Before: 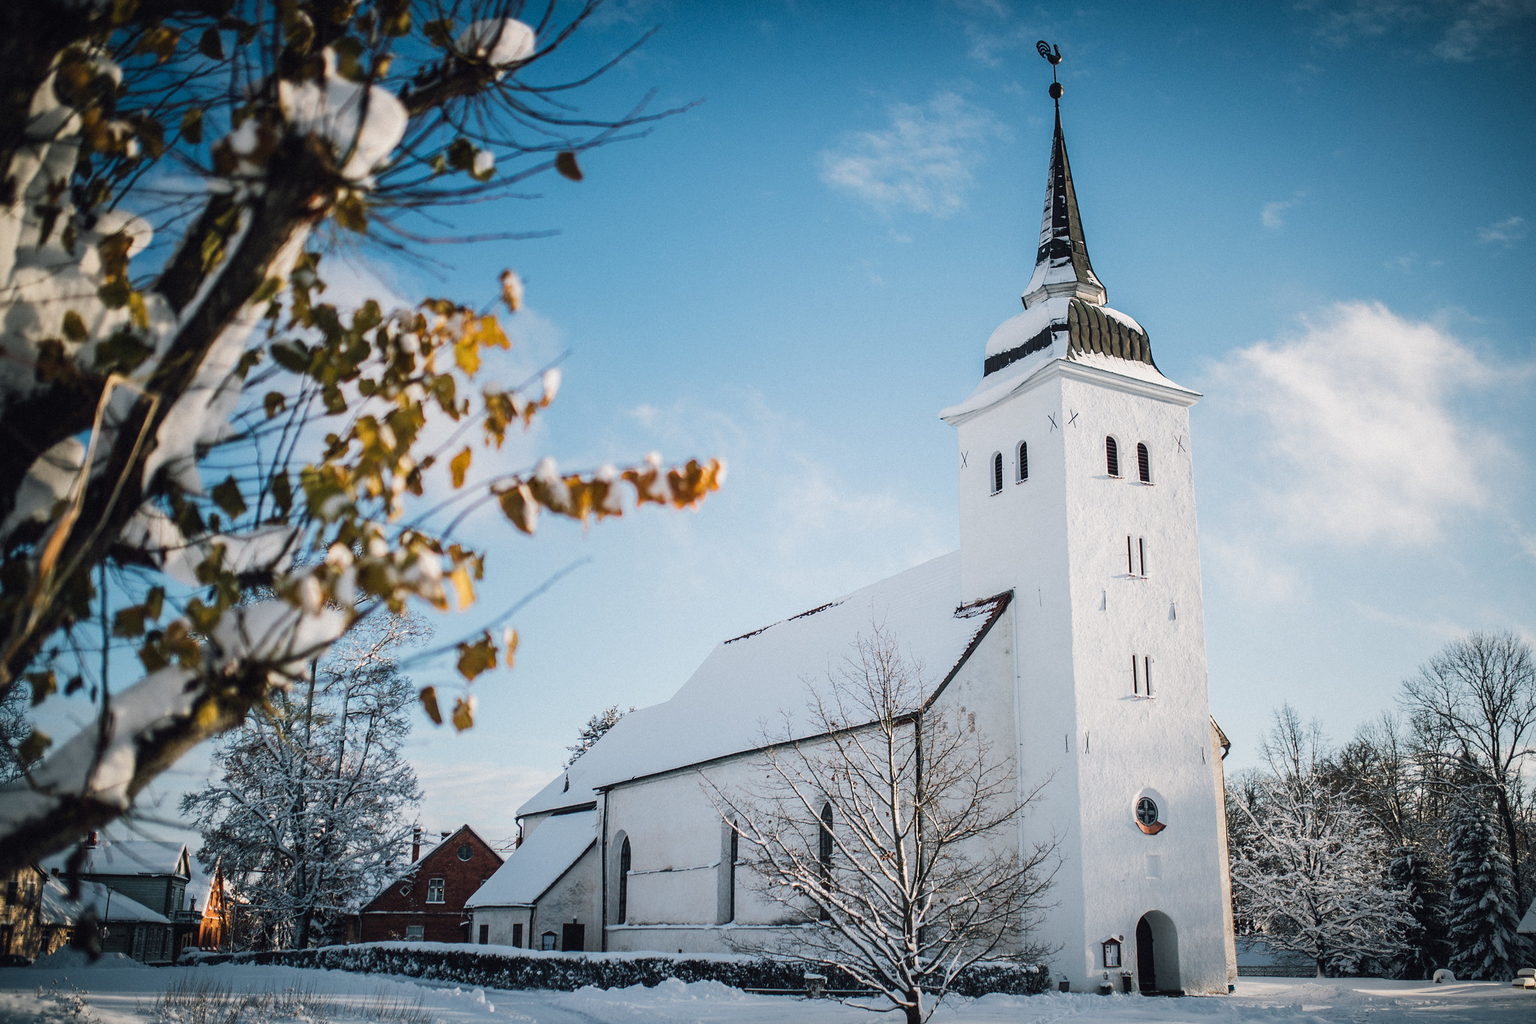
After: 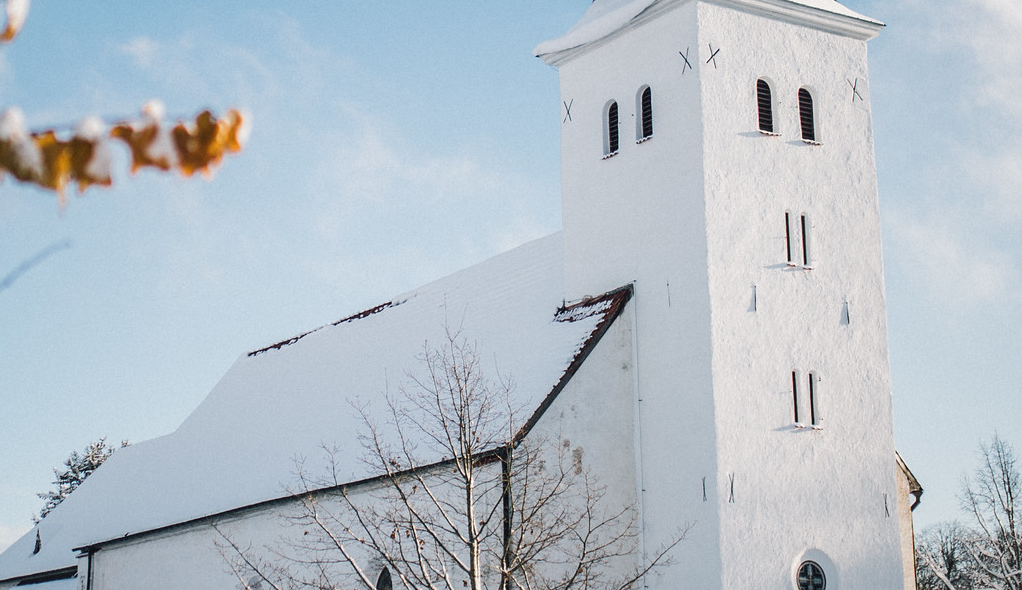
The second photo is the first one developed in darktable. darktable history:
crop: left 35.096%, top 36.798%, right 14.974%, bottom 19.948%
